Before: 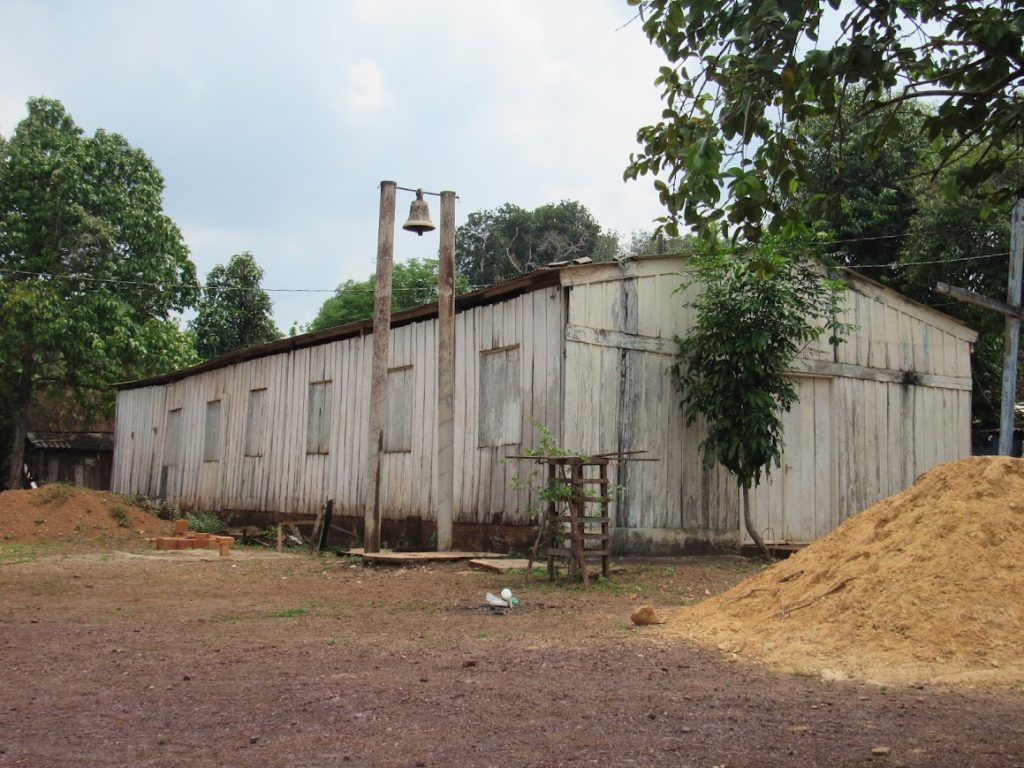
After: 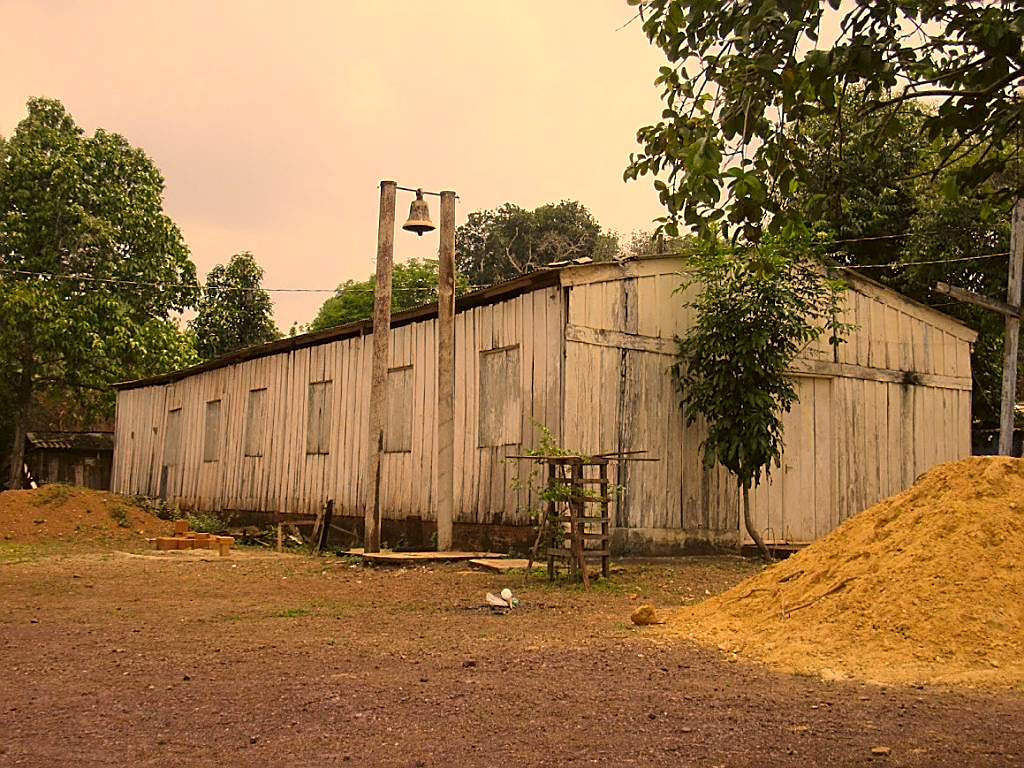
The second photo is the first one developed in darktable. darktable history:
contrast brightness saturation: saturation -0.051
sharpen: radius 1.404, amount 1.26, threshold 0.639
color correction: highlights a* 18.71, highlights b* 34.78, shadows a* 1.04, shadows b* 5.85, saturation 1.05
